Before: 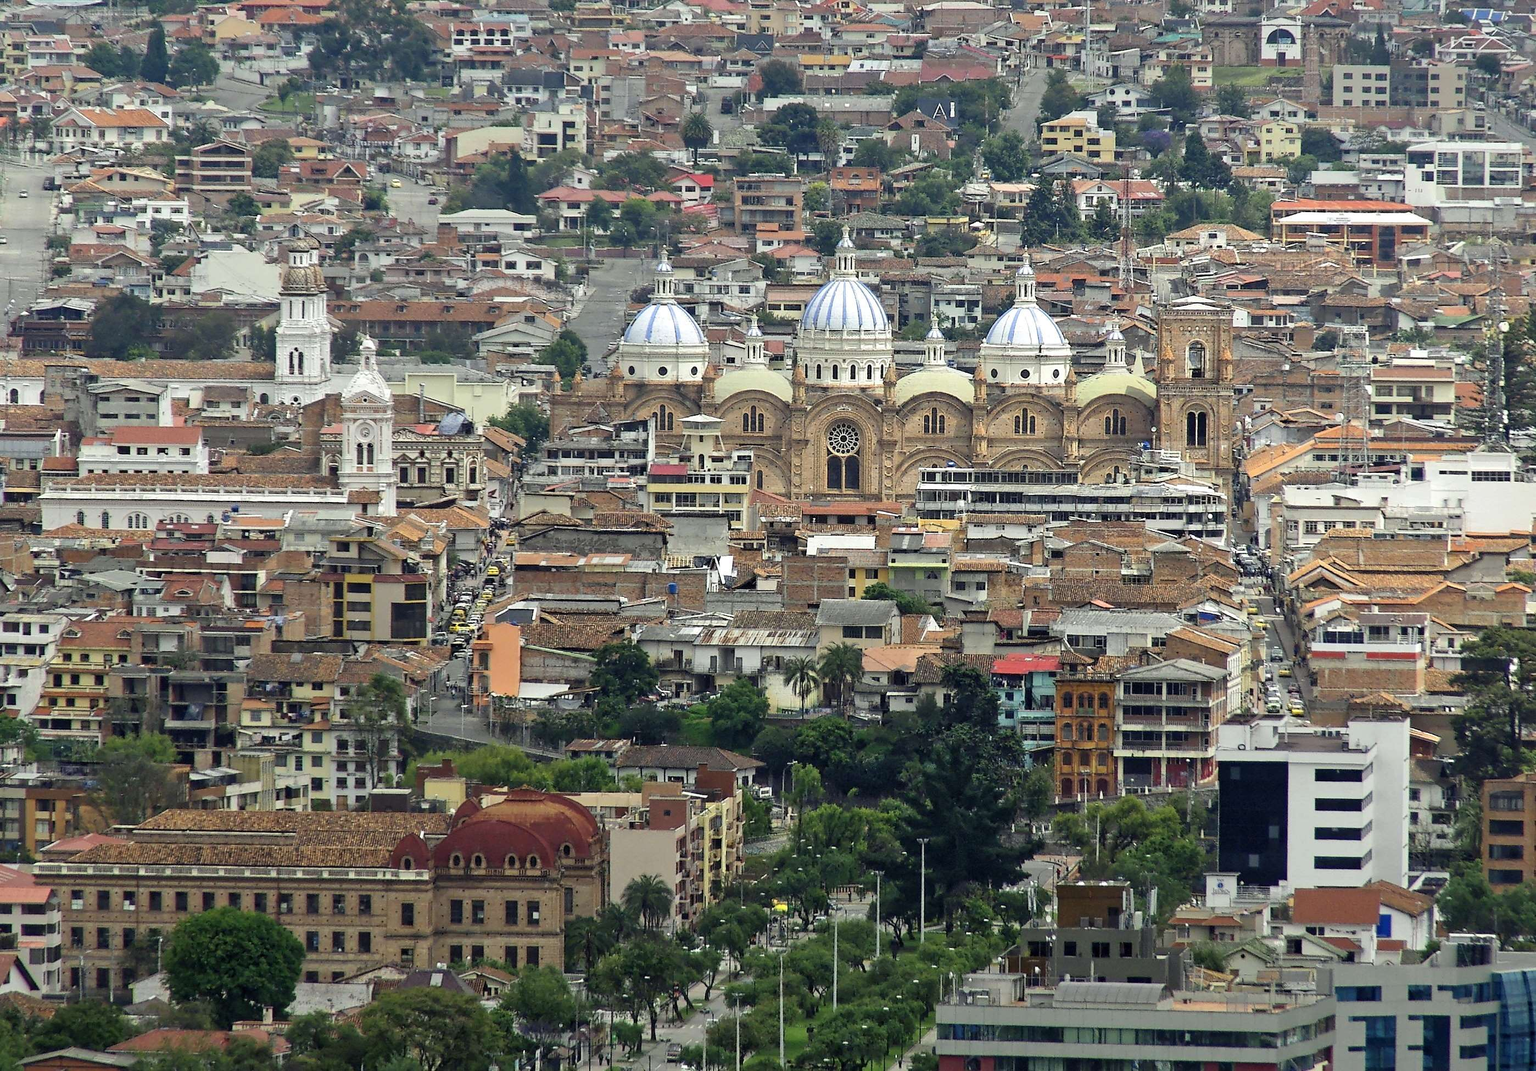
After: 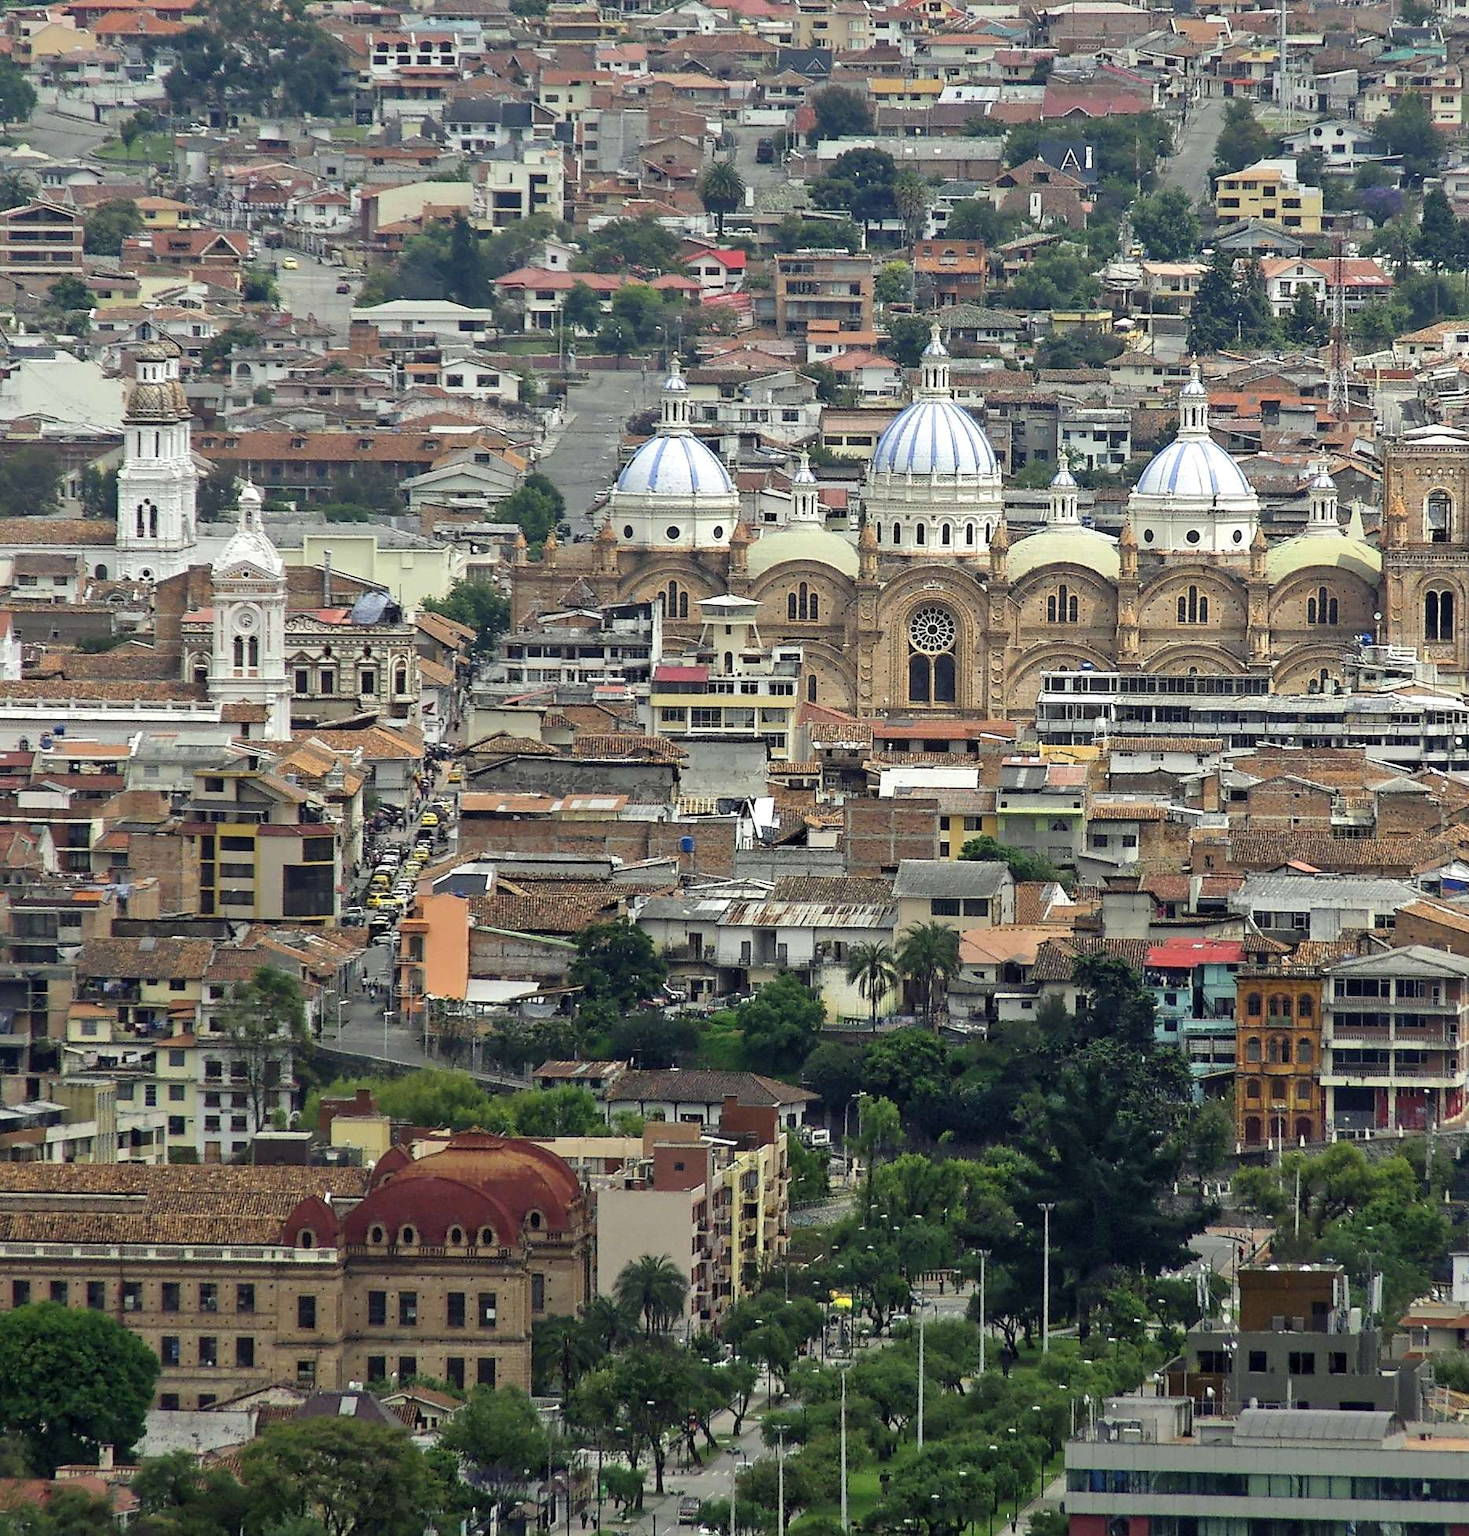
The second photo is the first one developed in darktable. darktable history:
crop and rotate: left 12.648%, right 20.685%
tone equalizer: on, module defaults
color balance rgb: on, module defaults
